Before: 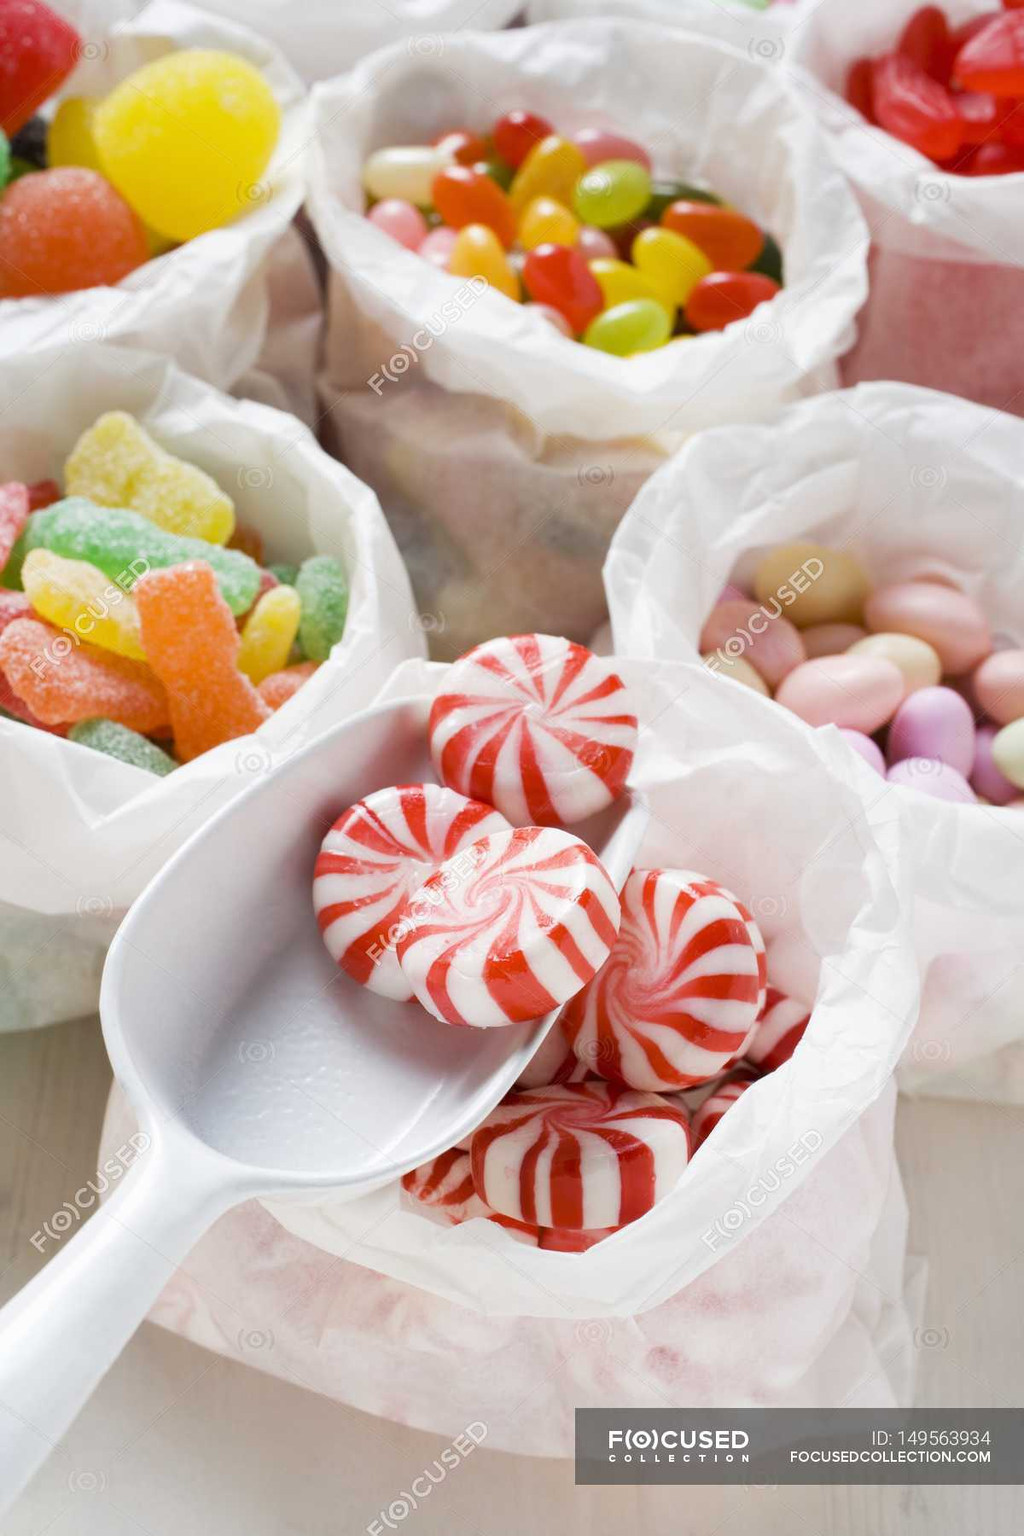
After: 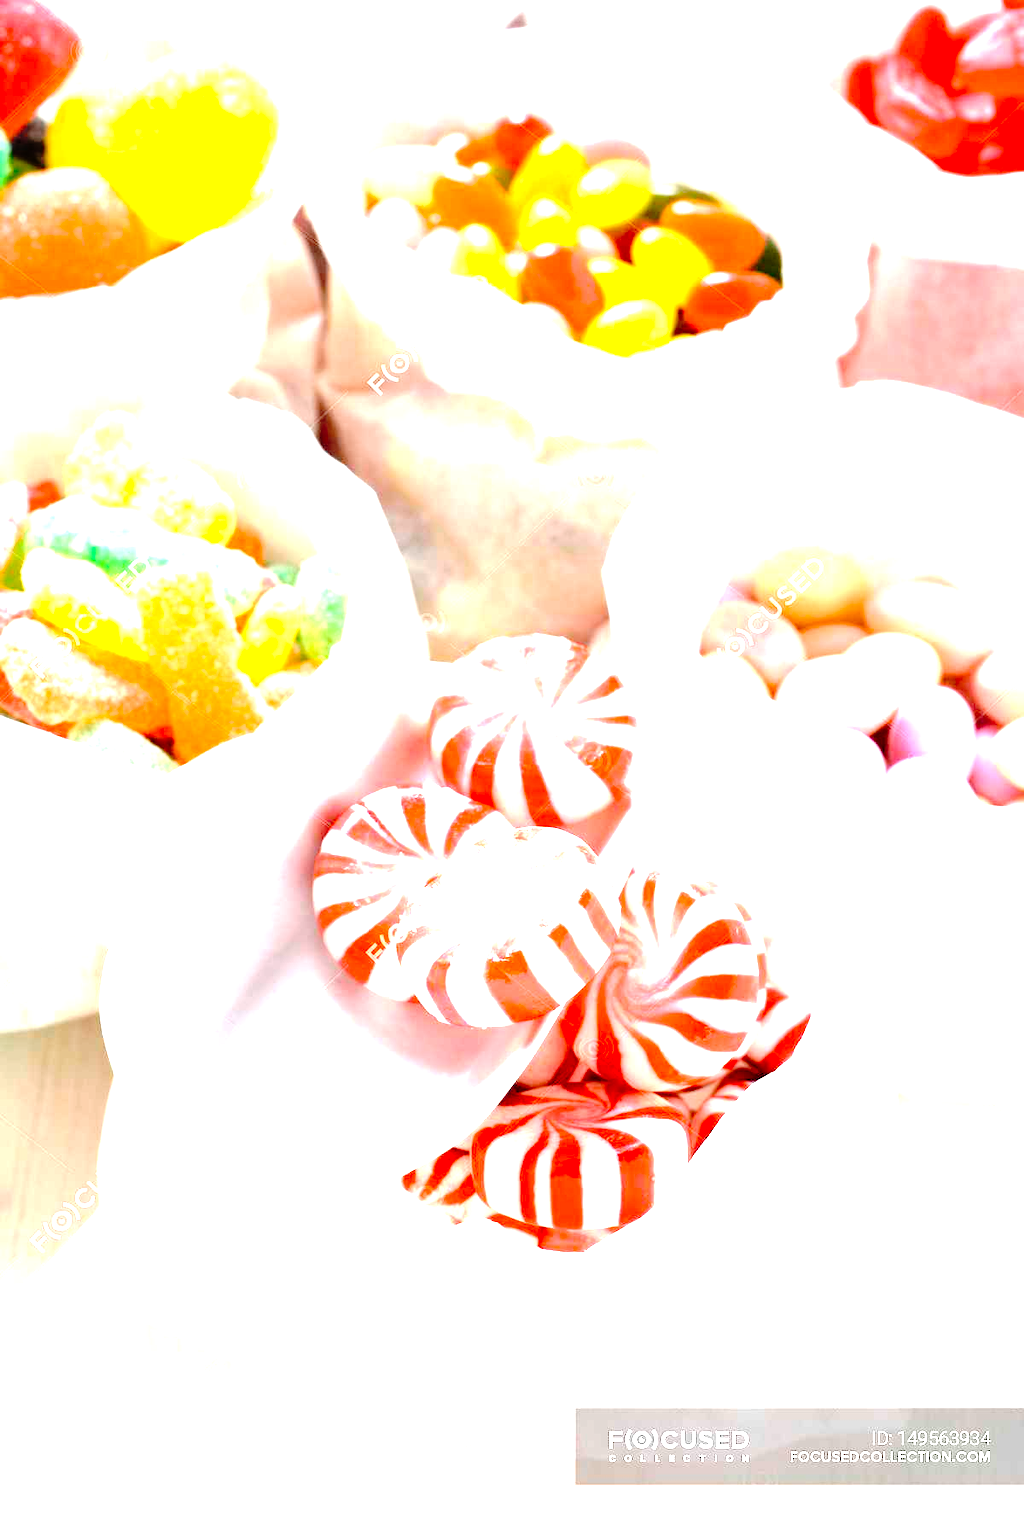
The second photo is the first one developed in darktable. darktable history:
exposure: exposure 2.004 EV, compensate highlight preservation false
base curve: curves: ch0 [(0, 0) (0.073, 0.04) (0.157, 0.139) (0.492, 0.492) (0.758, 0.758) (1, 1)], preserve colors none
tone curve: curves: ch0 [(0, 0) (0.003, 0.003) (0.011, 0.003) (0.025, 0.007) (0.044, 0.014) (0.069, 0.02) (0.1, 0.03) (0.136, 0.054) (0.177, 0.099) (0.224, 0.156) (0.277, 0.227) (0.335, 0.302) (0.399, 0.375) (0.468, 0.456) (0.543, 0.54) (0.623, 0.625) (0.709, 0.717) (0.801, 0.807) (0.898, 0.895) (1, 1)], preserve colors none
